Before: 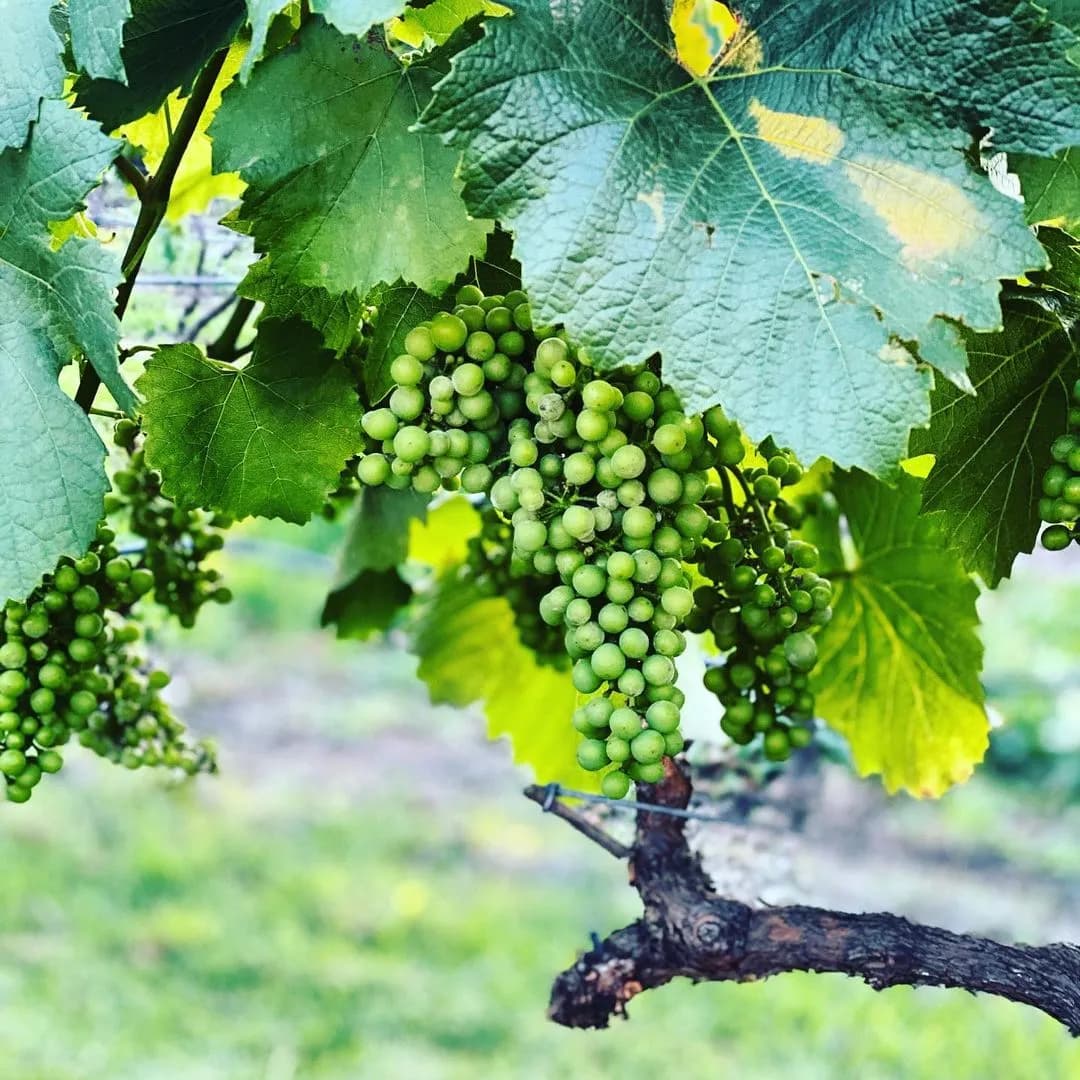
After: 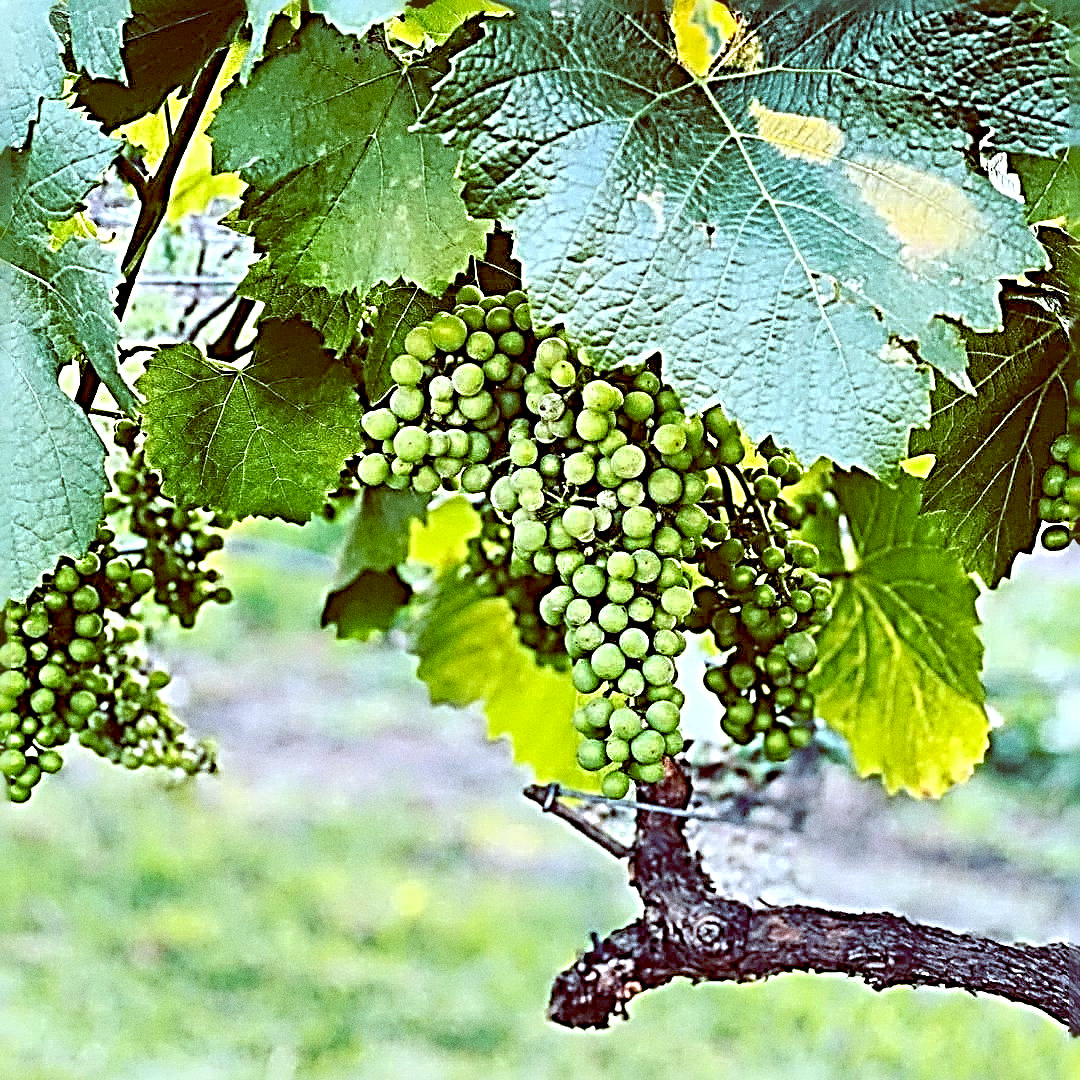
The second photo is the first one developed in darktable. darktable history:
sharpen: radius 4.001, amount 2
color balance: lift [1, 1.011, 0.999, 0.989], gamma [1.109, 1.045, 1.039, 0.955], gain [0.917, 0.936, 0.952, 1.064], contrast 2.32%, contrast fulcrum 19%, output saturation 101%
exposure: exposure 0.15 EV, compensate highlight preservation false
grain: on, module defaults
